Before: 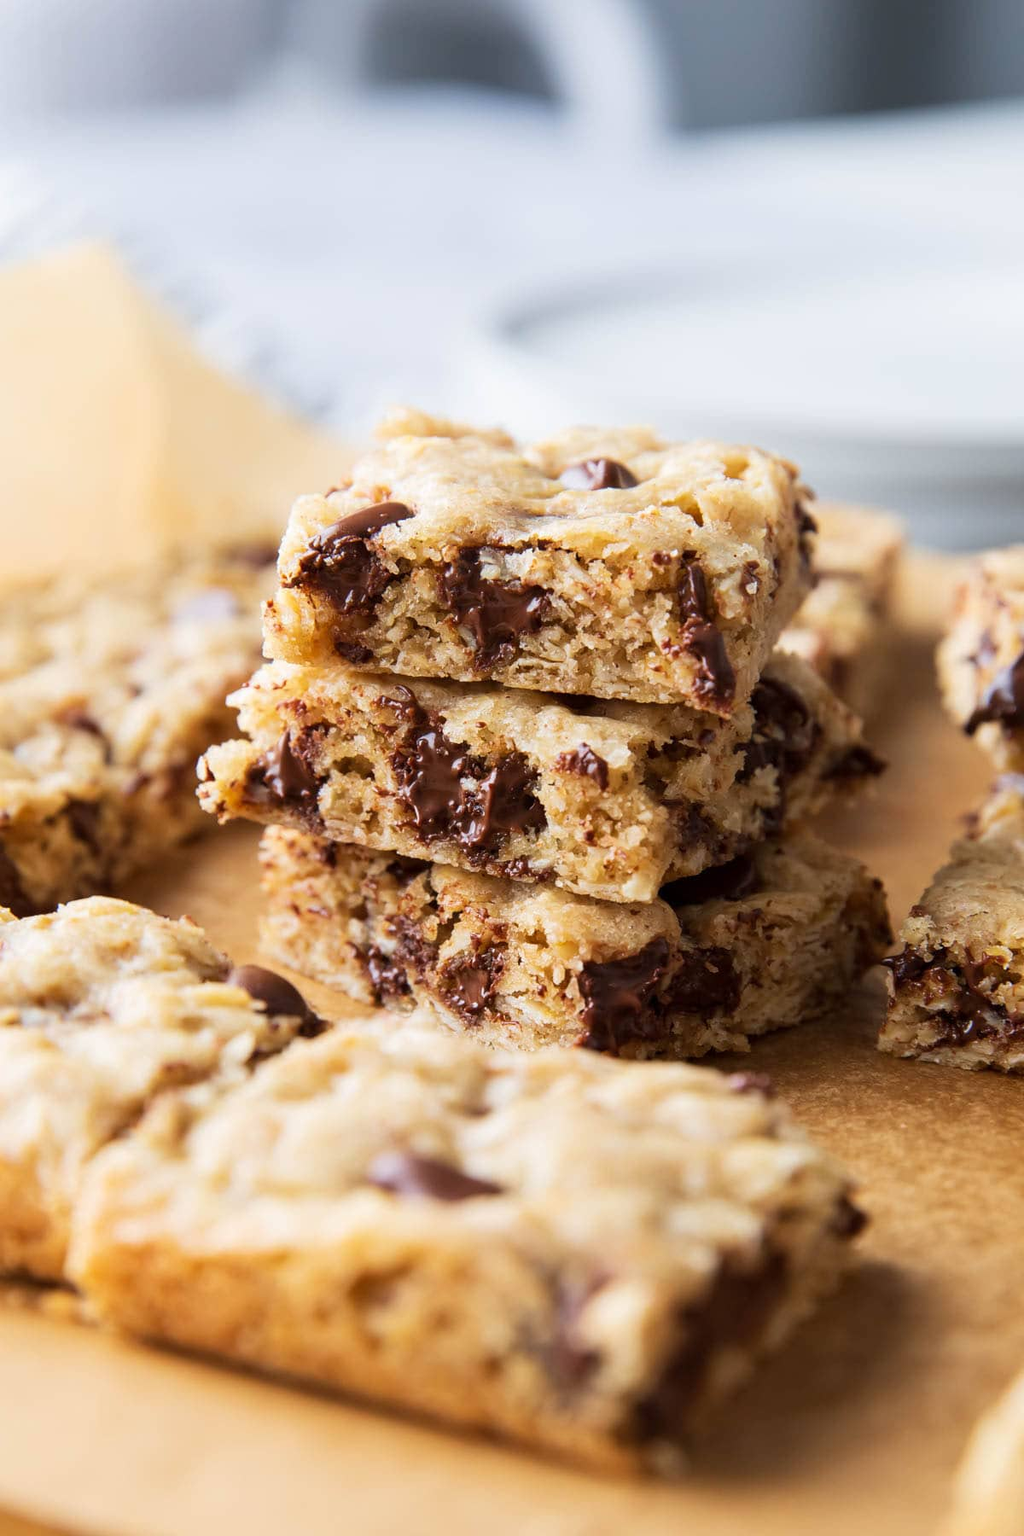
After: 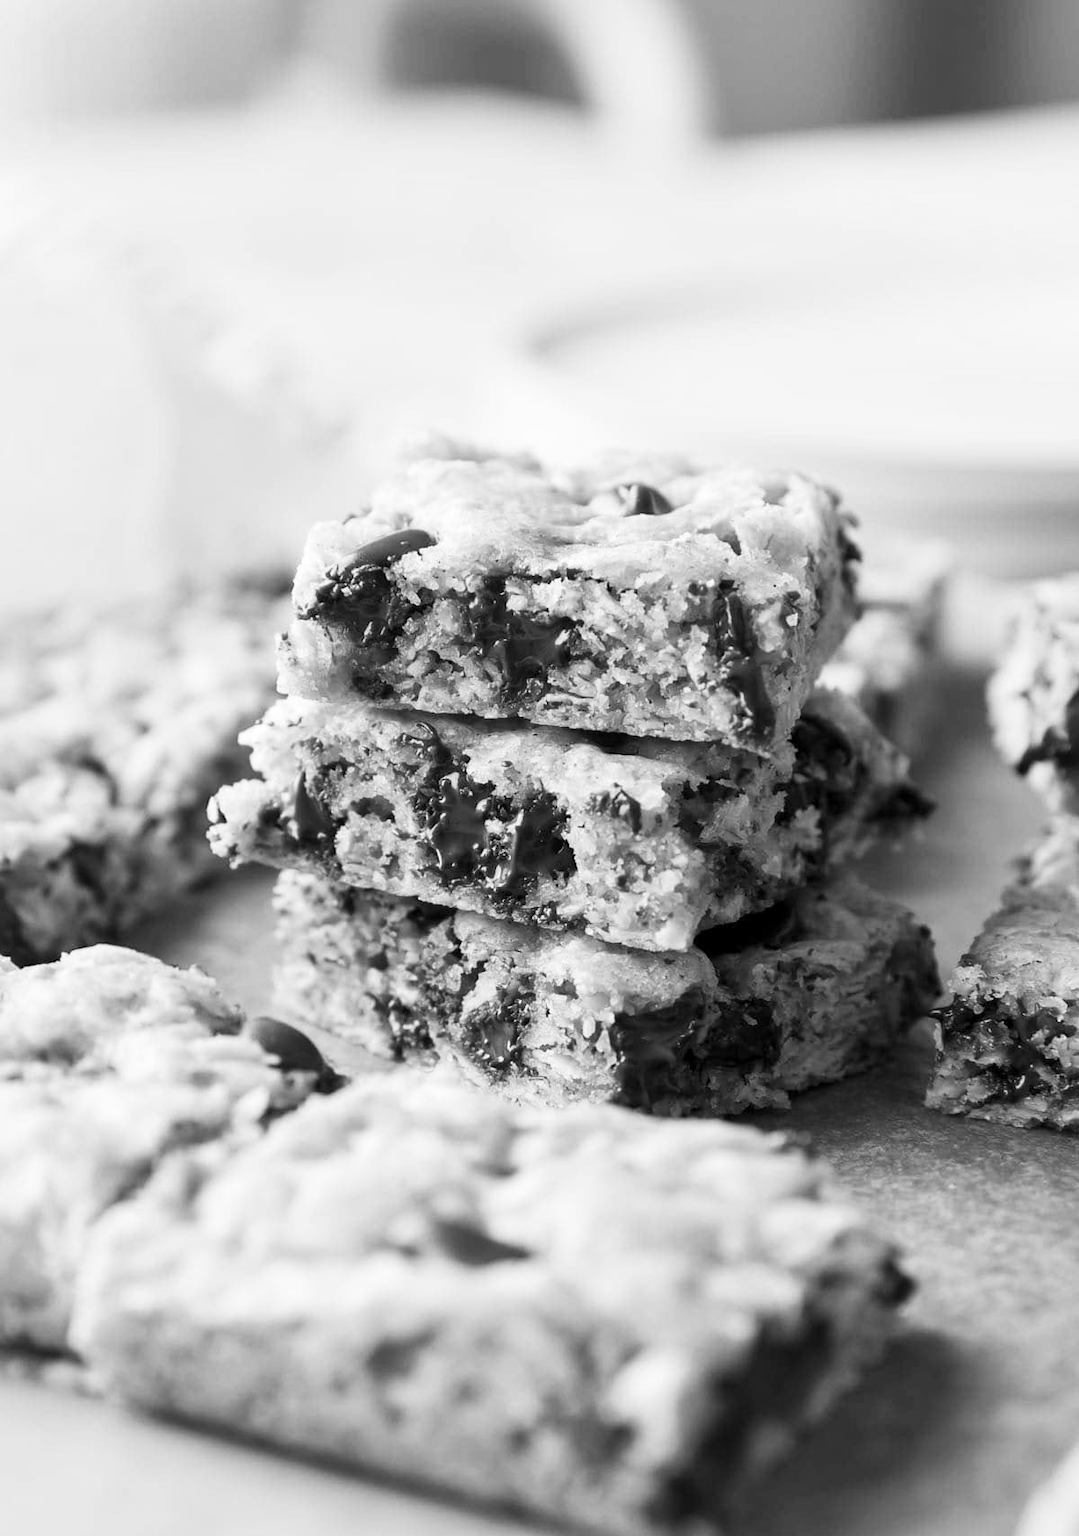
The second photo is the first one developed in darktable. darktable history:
crop and rotate: top 0%, bottom 5.097%
local contrast: mode bilateral grid, contrast 20, coarseness 50, detail 120%, midtone range 0.2
color calibration: output gray [0.267, 0.423, 0.261, 0], illuminant same as pipeline (D50), adaptation none (bypass)
contrast brightness saturation: contrast 0.2, brightness 0.16, saturation 0.22
